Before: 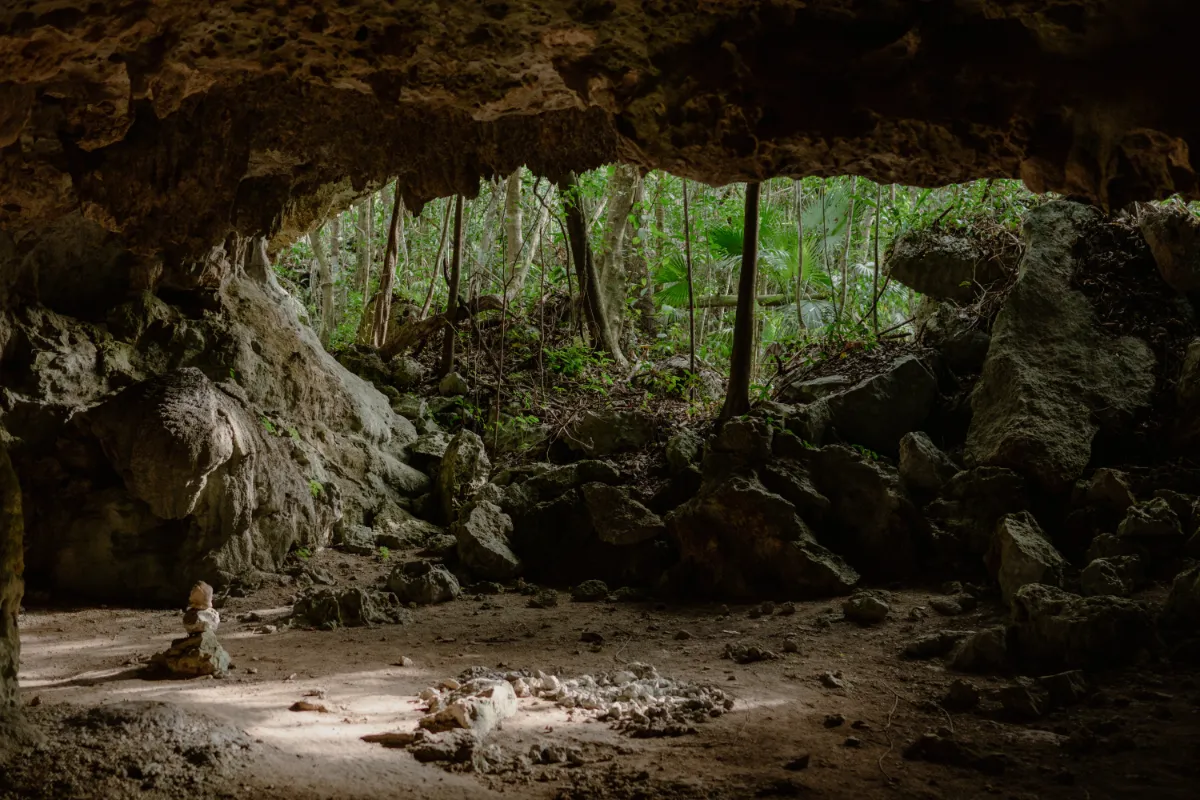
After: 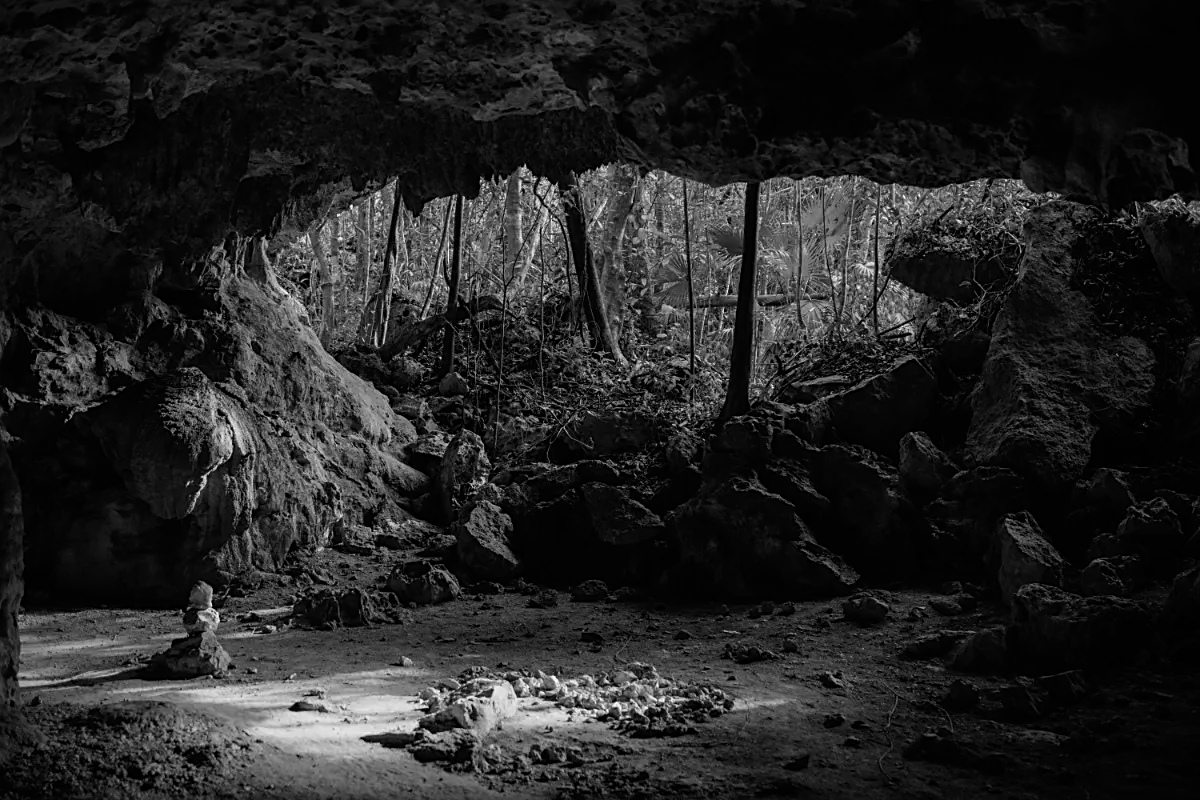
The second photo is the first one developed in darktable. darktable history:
sharpen: on, module defaults
monochrome: on, module defaults
vignetting: unbound false
tone equalizer: -8 EV -0.417 EV, -7 EV -0.389 EV, -6 EV -0.333 EV, -5 EV -0.222 EV, -3 EV 0.222 EV, -2 EV 0.333 EV, -1 EV 0.389 EV, +0 EV 0.417 EV, edges refinement/feathering 500, mask exposure compensation -1.57 EV, preserve details no
exposure: exposure -0.36 EV, compensate highlight preservation false
